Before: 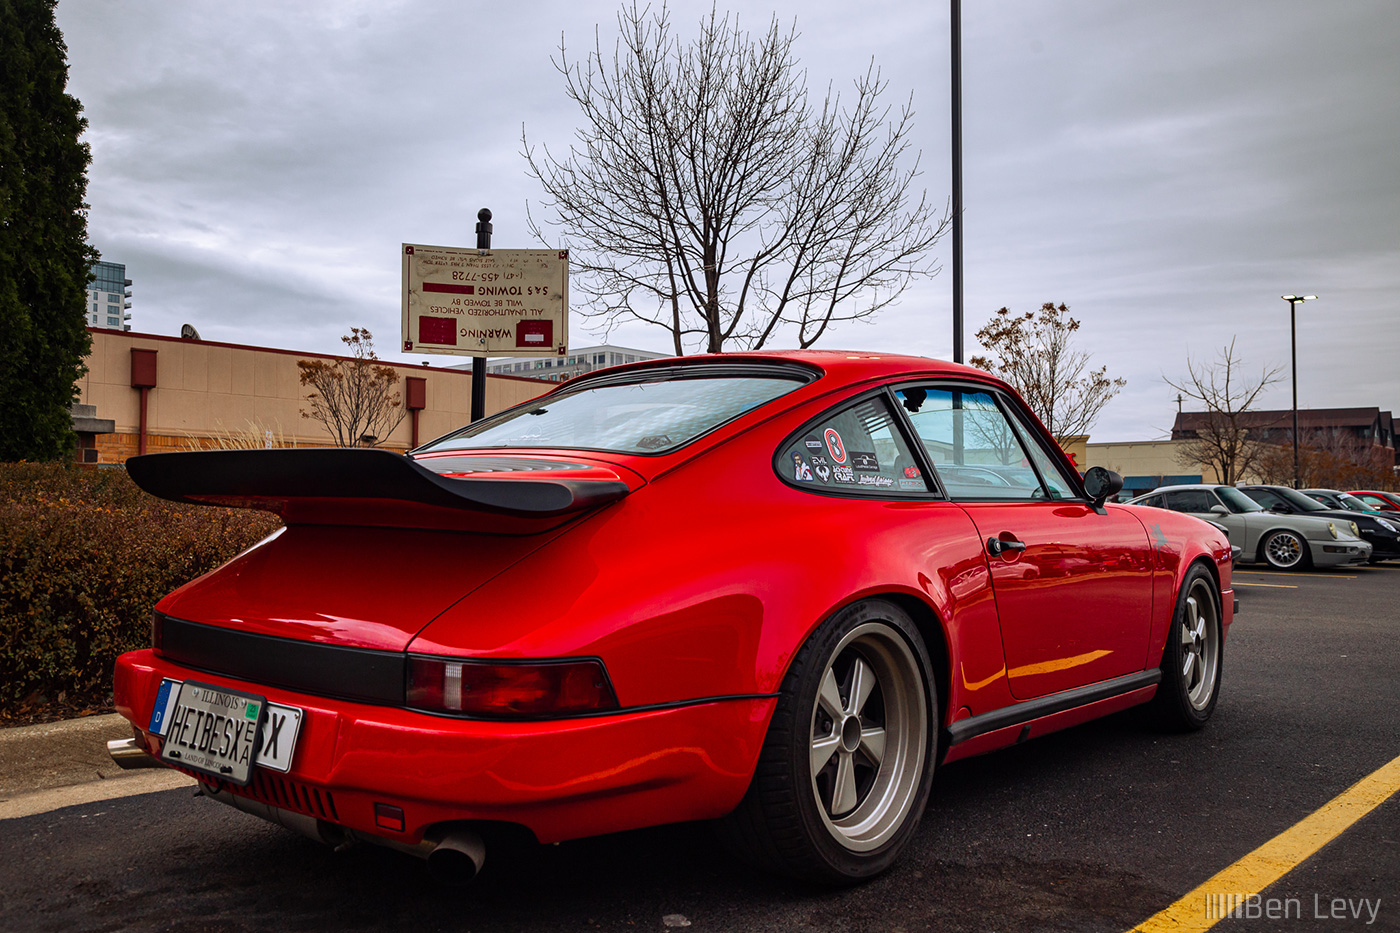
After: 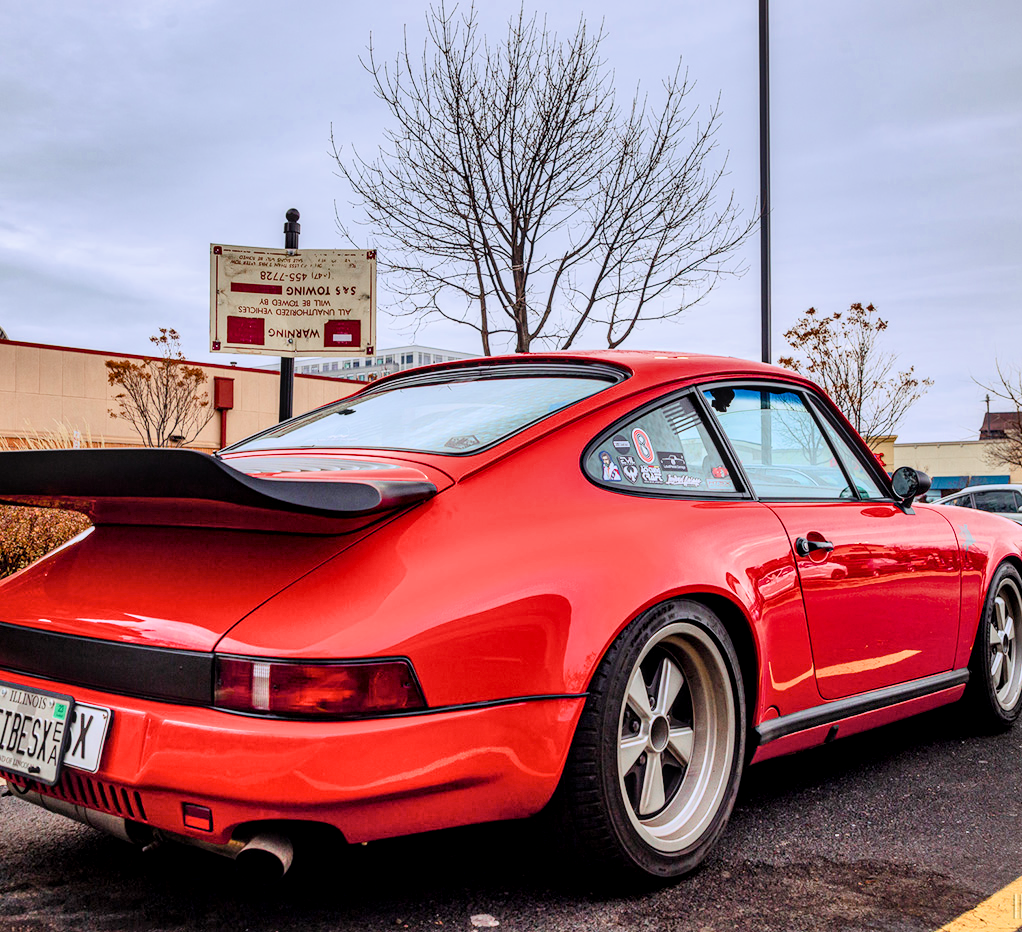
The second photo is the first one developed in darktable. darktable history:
local contrast: detail 130%
crop: left 13.718%, top 0%, right 13.25%
filmic rgb: middle gray luminance 29.74%, black relative exposure -8.97 EV, white relative exposure 7 EV, target black luminance 0%, hardness 2.95, latitude 1.23%, contrast 0.963, highlights saturation mix 4.13%, shadows ↔ highlights balance 12.52%, color science v6 (2022)
shadows and highlights: highlights color adjustment 49.67%, soften with gaussian
exposure: black level correction 0, exposure 1.668 EV, compensate exposure bias true, compensate highlight preservation false
color balance rgb: highlights gain › luminance 16.339%, highlights gain › chroma 2.931%, highlights gain › hue 261.18°, perceptual saturation grading › global saturation 20%, perceptual saturation grading › highlights -49.028%, perceptual saturation grading › shadows 26.166%, global vibrance 9.695%
